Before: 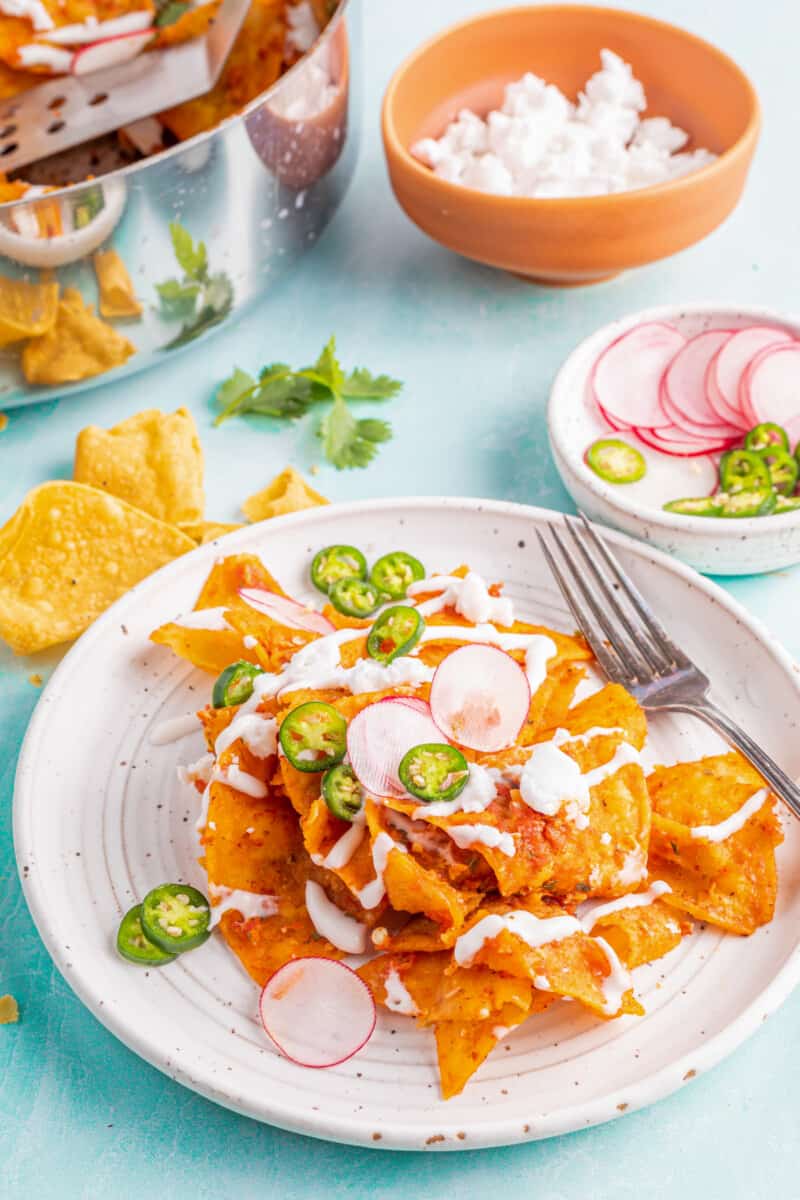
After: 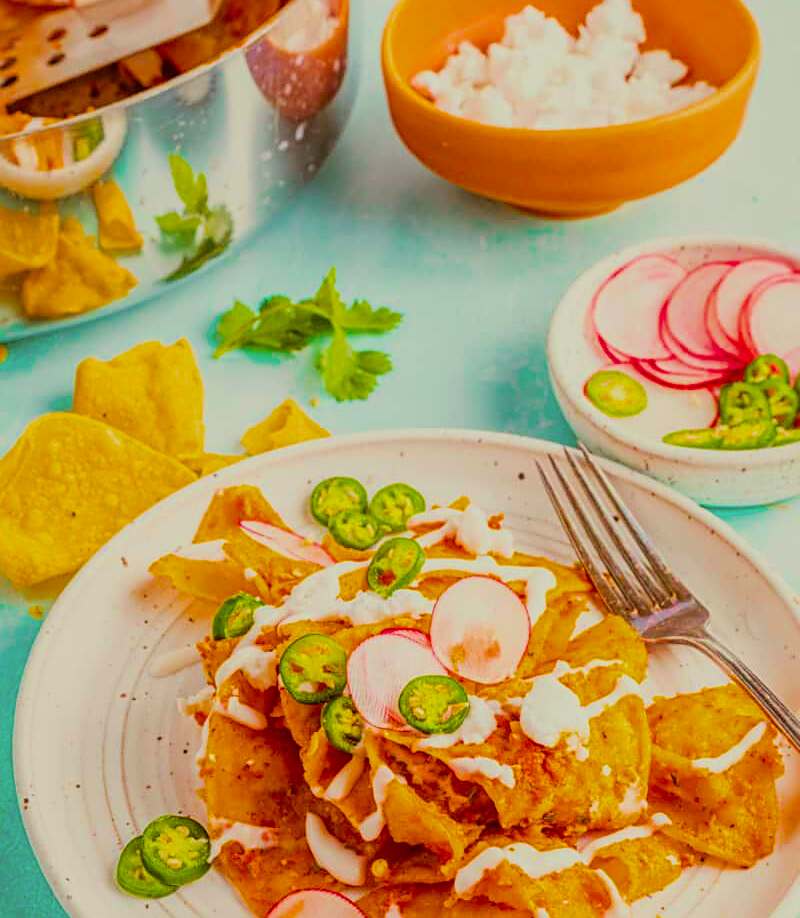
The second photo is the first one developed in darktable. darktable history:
filmic rgb: black relative exposure -7.65 EV, white relative exposure 4.56 EV, hardness 3.61, color science v6 (2022)
sharpen: on, module defaults
color correction: highlights a* -5.31, highlights b* 9.8, shadows a* 9.83, shadows b* 24.28
color balance rgb: linear chroma grading › shadows 9.791%, linear chroma grading › highlights 9.299%, linear chroma grading › global chroma 15.126%, linear chroma grading › mid-tones 14.829%, perceptual saturation grading › global saturation 74.744%, perceptual saturation grading › shadows -29.435%
exposure: black level correction -0.015, exposure -0.137 EV, compensate highlight preservation false
local contrast: on, module defaults
shadows and highlights: shadows 25.39, highlights -23.17
crop: top 5.685%, bottom 17.769%
